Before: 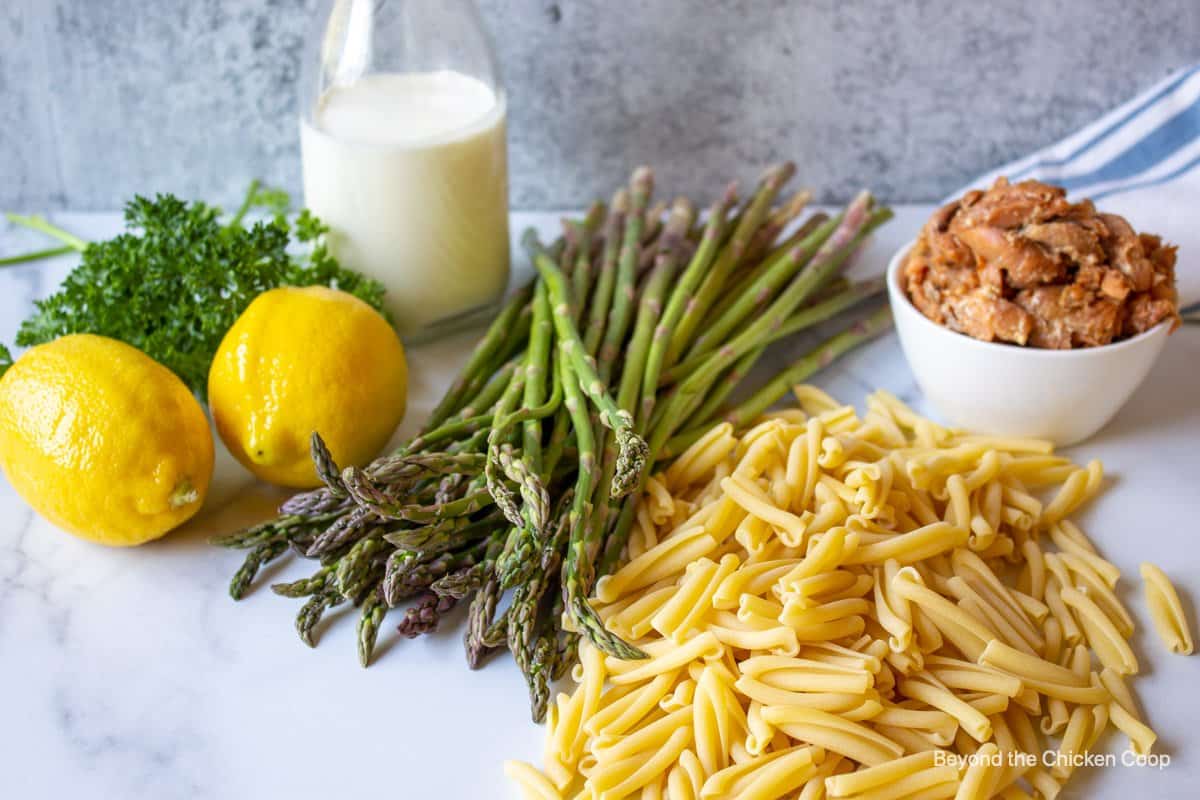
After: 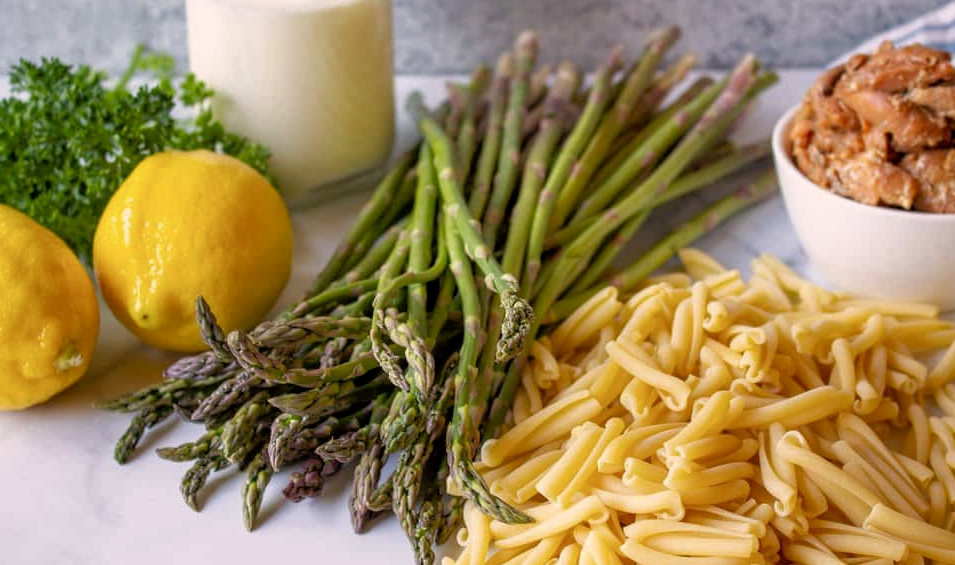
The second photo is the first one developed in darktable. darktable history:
tone equalizer: -8 EV 0.252 EV, -7 EV 0.378 EV, -6 EV 0.438 EV, -5 EV 0.223 EV, -3 EV -0.266 EV, -2 EV -0.394 EV, -1 EV -0.414 EV, +0 EV -0.268 EV, edges refinement/feathering 500, mask exposure compensation -1.57 EV, preserve details no
filmic rgb: black relative exposure -7.97 EV, white relative exposure 2.46 EV, hardness 6.36
crop: left 9.637%, top 17.03%, right 10.724%, bottom 12.309%
color correction: highlights a* 5.85, highlights b* 4.72
